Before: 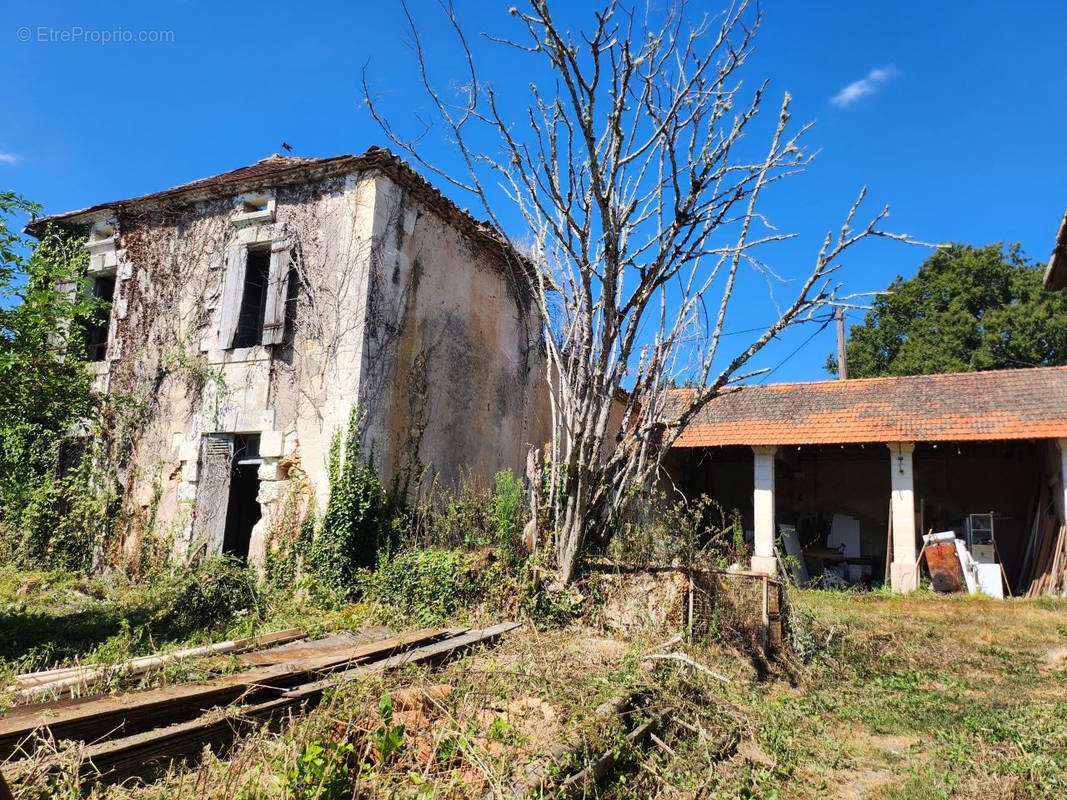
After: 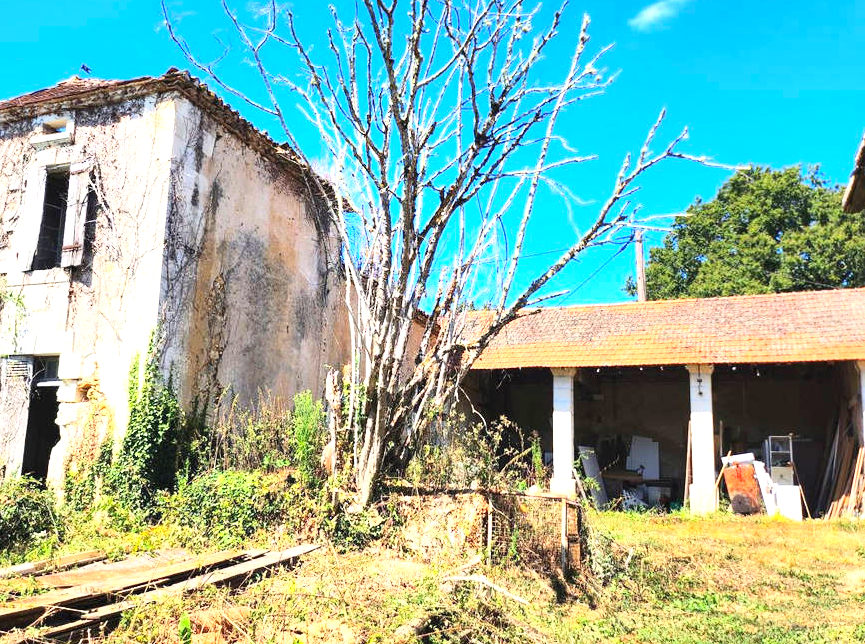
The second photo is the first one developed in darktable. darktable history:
contrast brightness saturation: contrast 0.199, brightness 0.17, saturation 0.22
exposure: black level correction 0, exposure 1.001 EV, compensate exposure bias true, compensate highlight preservation false
crop: left 18.88%, top 9.875%, right 0.001%, bottom 9.584%
